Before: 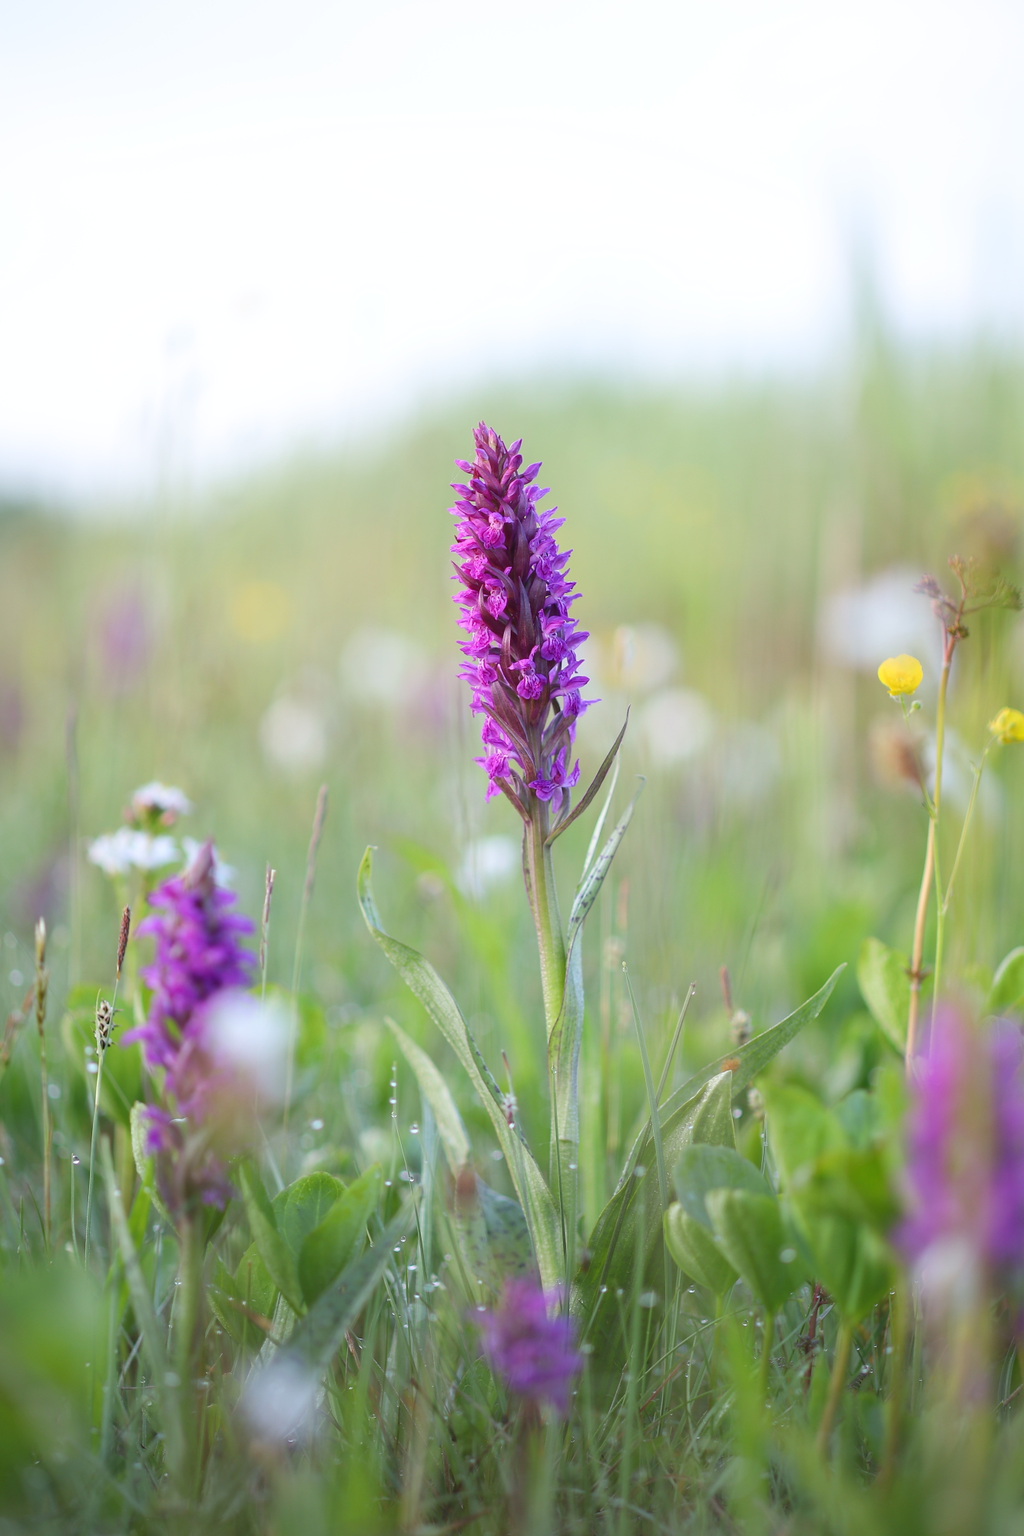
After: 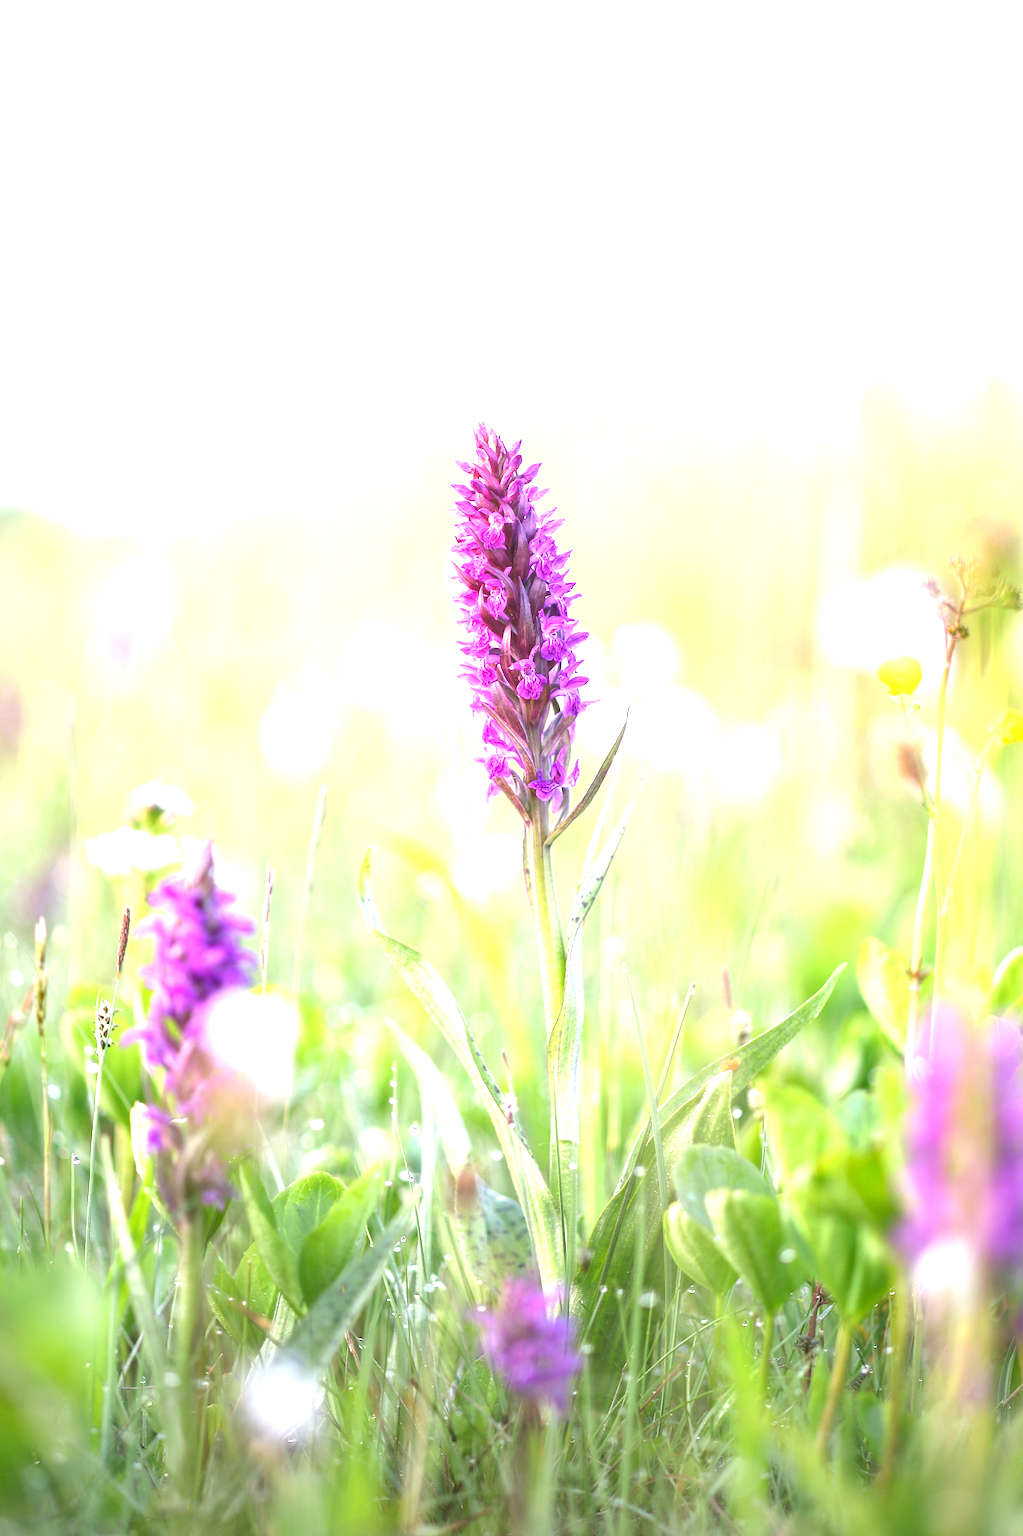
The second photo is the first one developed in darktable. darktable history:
color correction: highlights a* 4.02, highlights b* 4.98, shadows a* -7.55, shadows b* 4.98
local contrast: on, module defaults
color balance rgb: on, module defaults
exposure: black level correction 0, exposure 1.45 EV, compensate exposure bias true, compensate highlight preservation false
